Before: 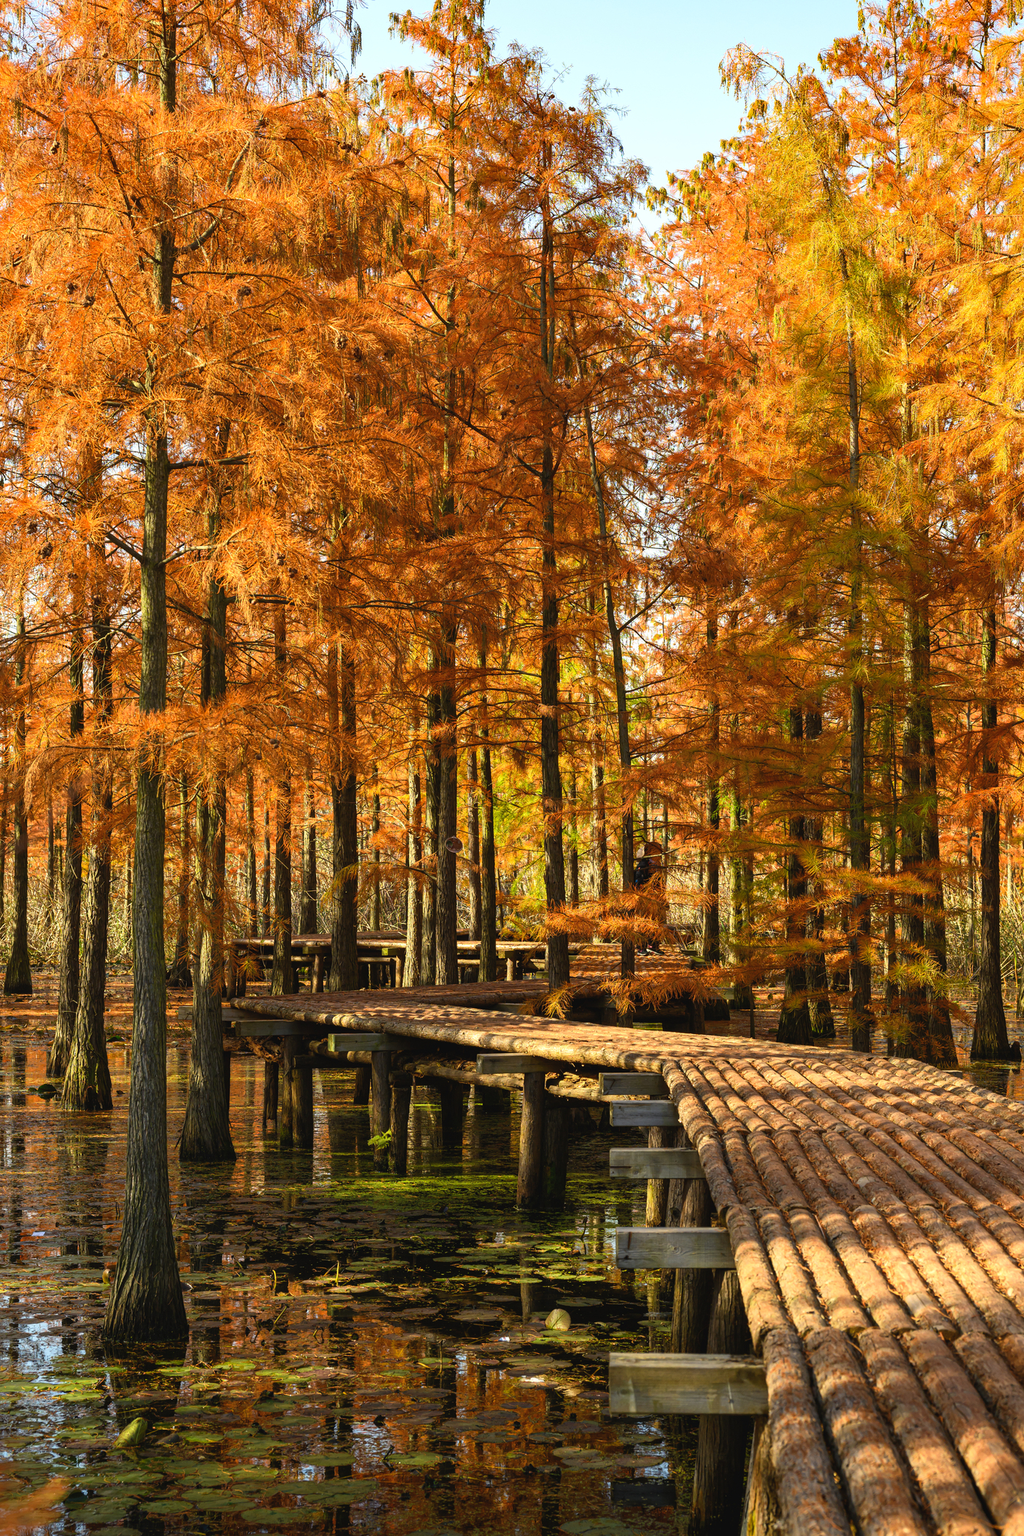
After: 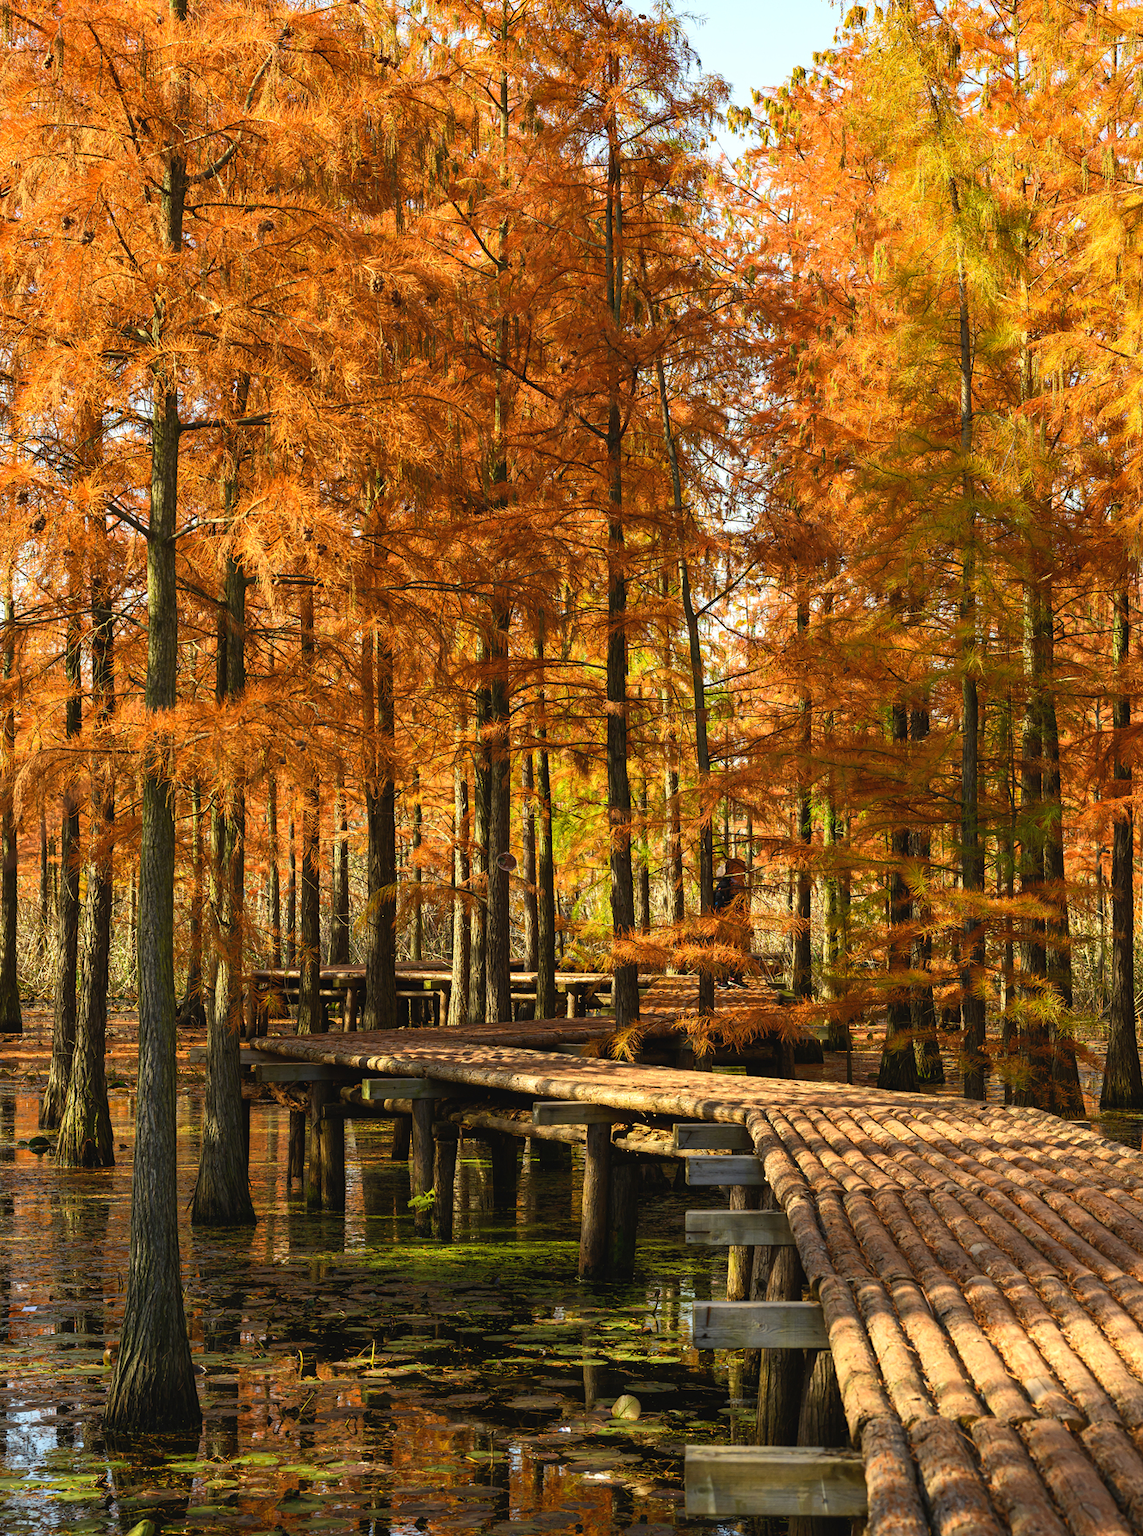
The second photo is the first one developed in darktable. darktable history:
crop: left 1.28%, top 6.154%, right 1.5%, bottom 6.772%
